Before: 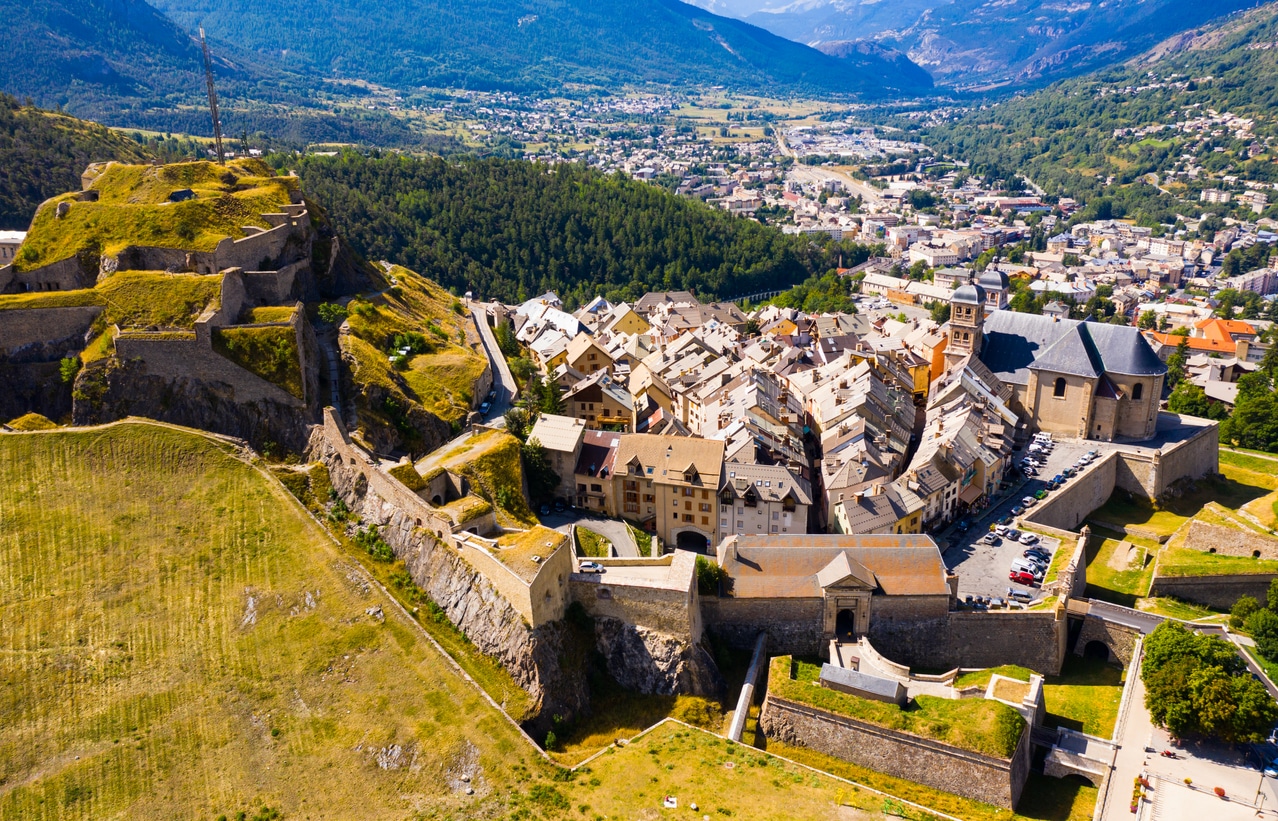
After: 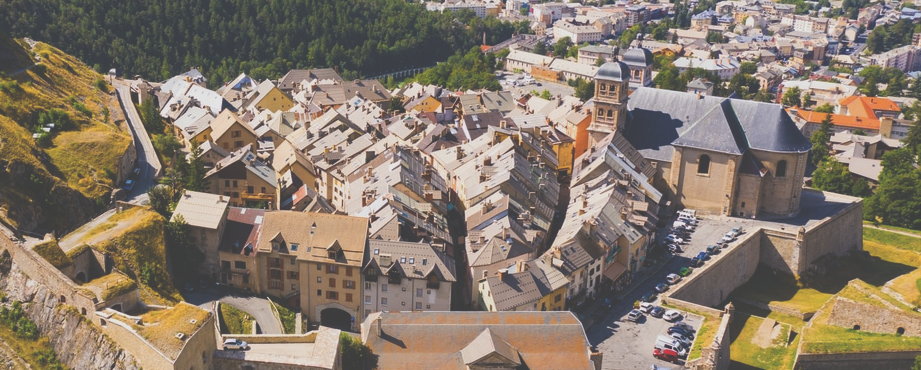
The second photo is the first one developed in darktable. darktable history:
exposure: black level correction -0.06, exposure -0.049 EV, compensate exposure bias true, compensate highlight preservation false
crop and rotate: left 27.891%, top 27.193%, bottom 27.713%
